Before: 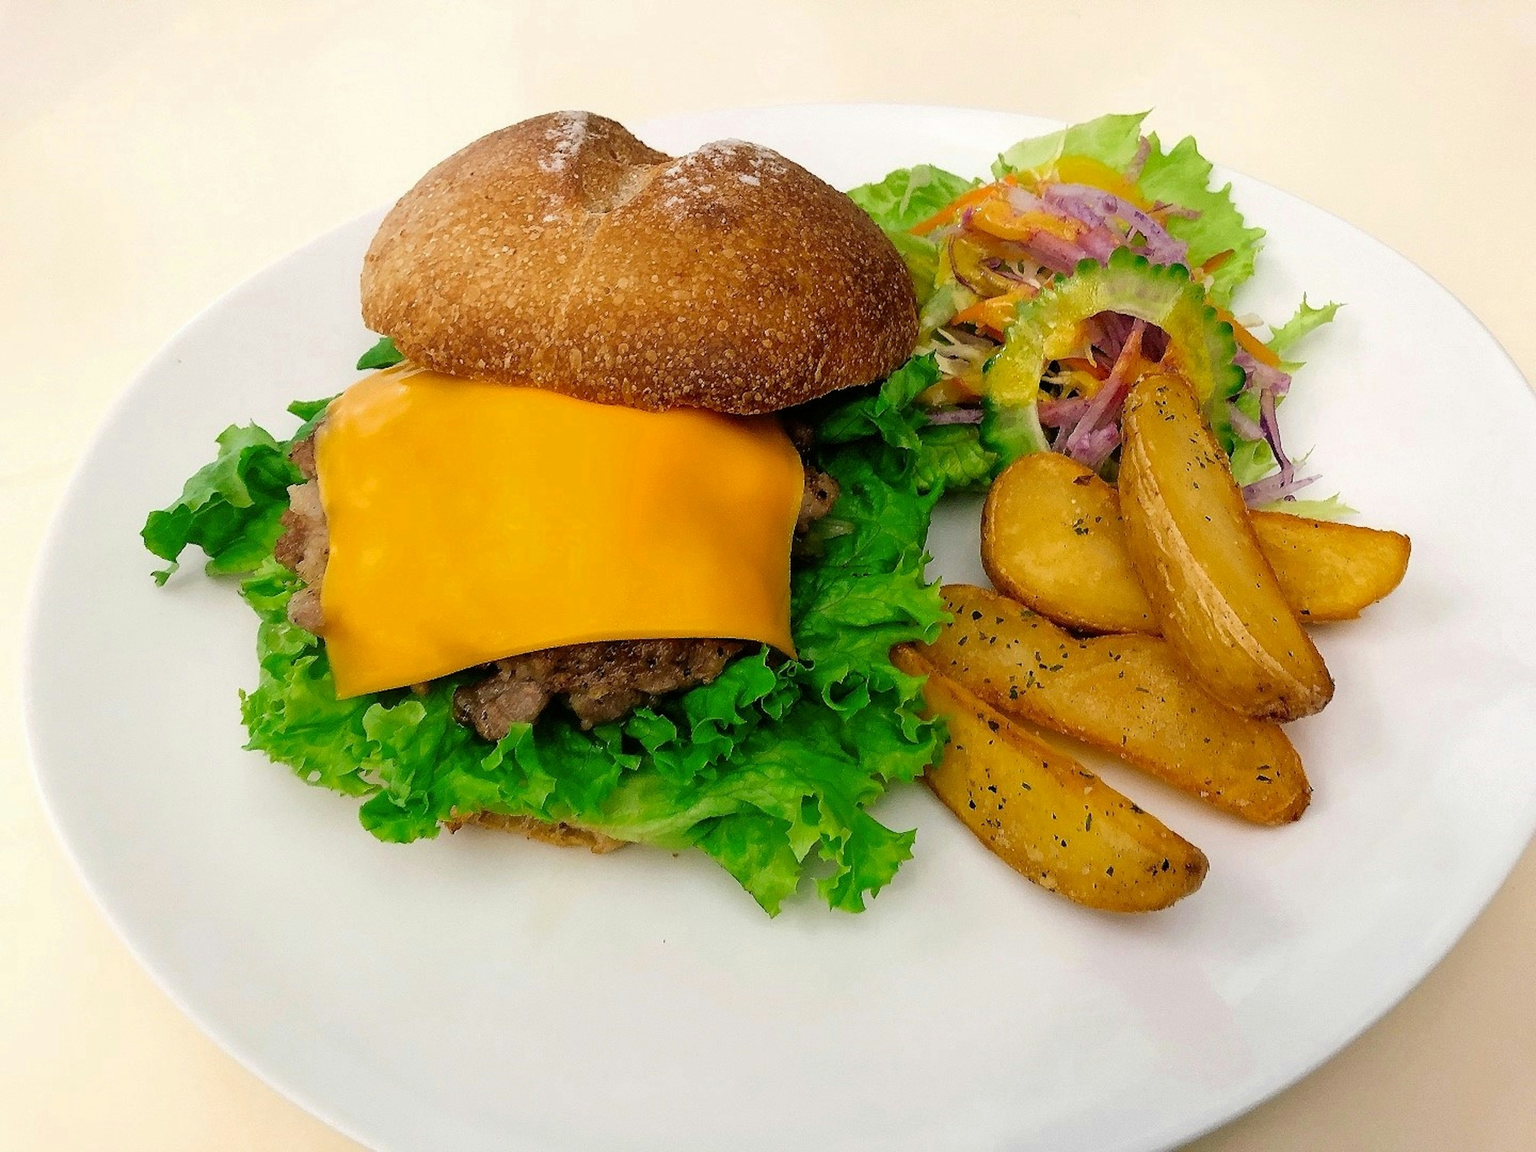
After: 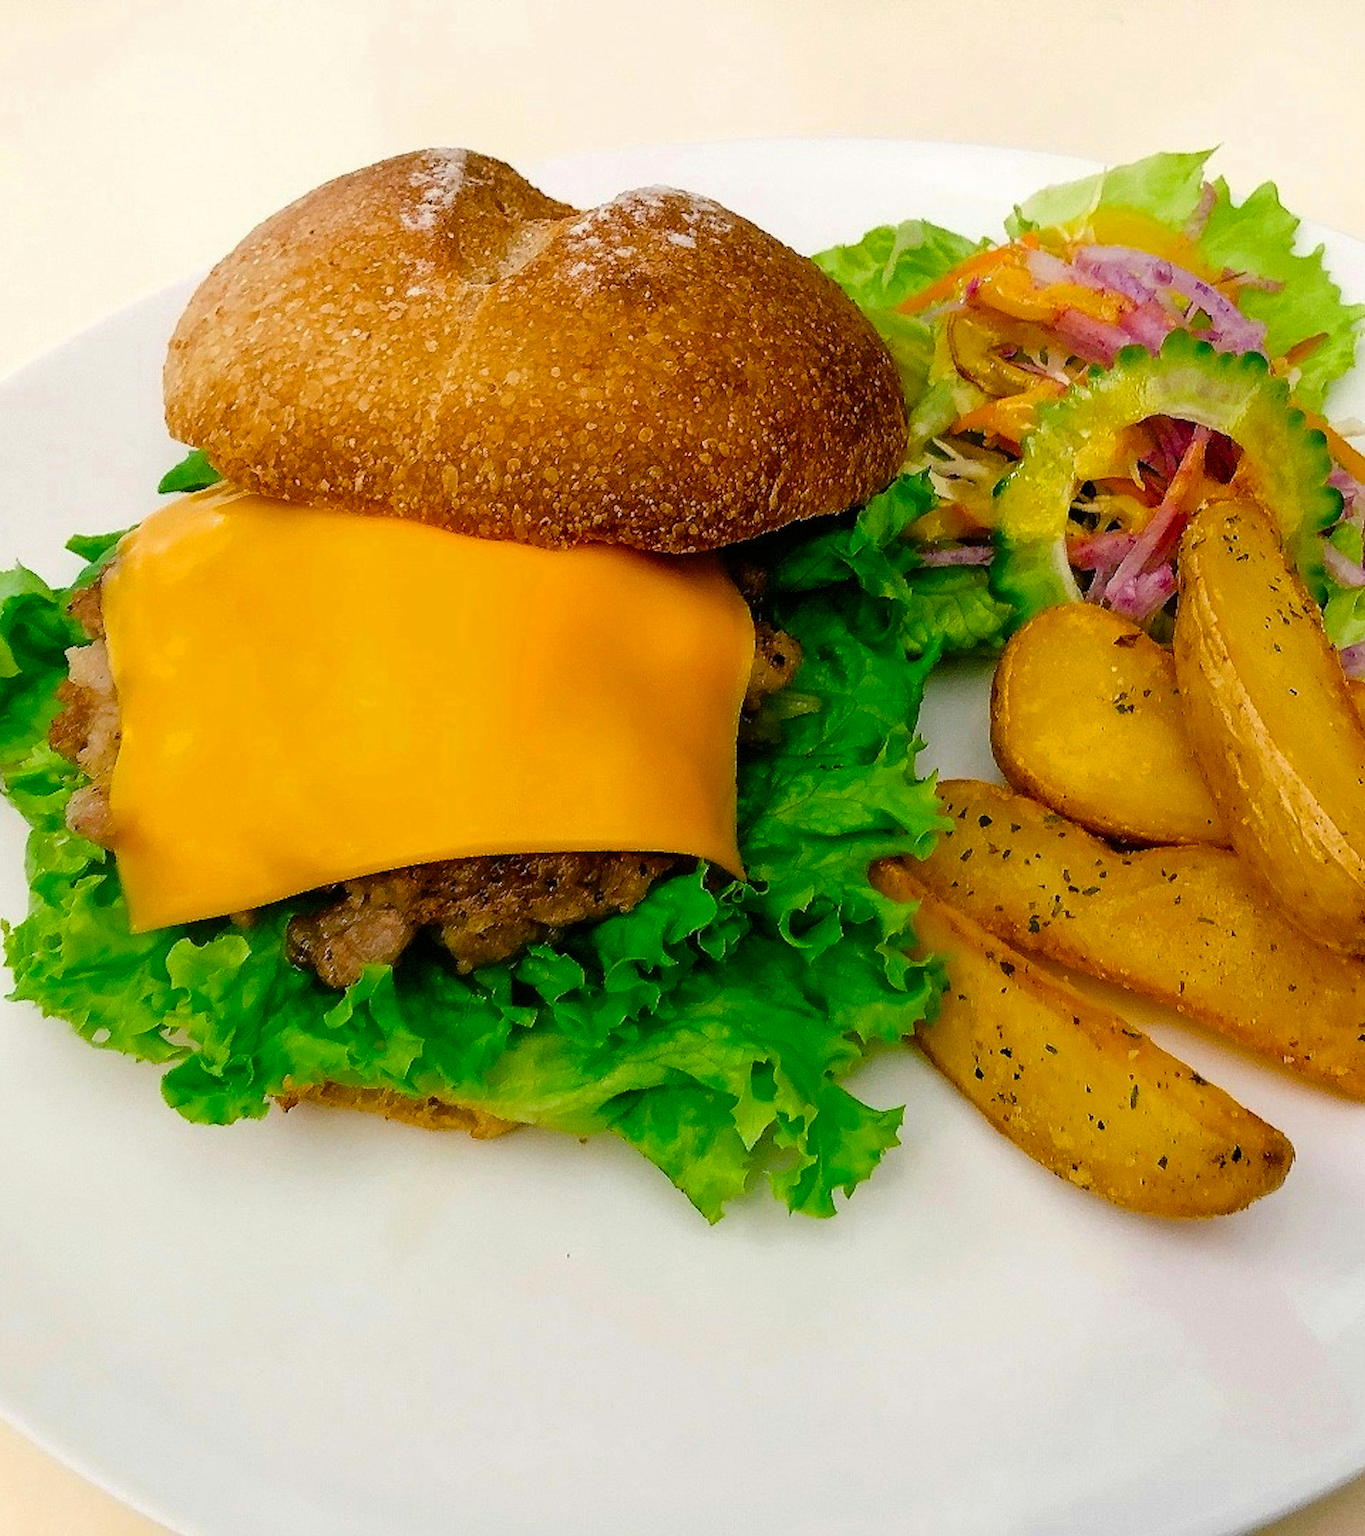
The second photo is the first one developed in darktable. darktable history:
crop and rotate: left 15.546%, right 17.787%
color balance rgb: perceptual saturation grading › global saturation 35%, perceptual saturation grading › highlights -30%, perceptual saturation grading › shadows 35%, perceptual brilliance grading › global brilliance 3%, perceptual brilliance grading › highlights -3%, perceptual brilliance grading › shadows 3%
